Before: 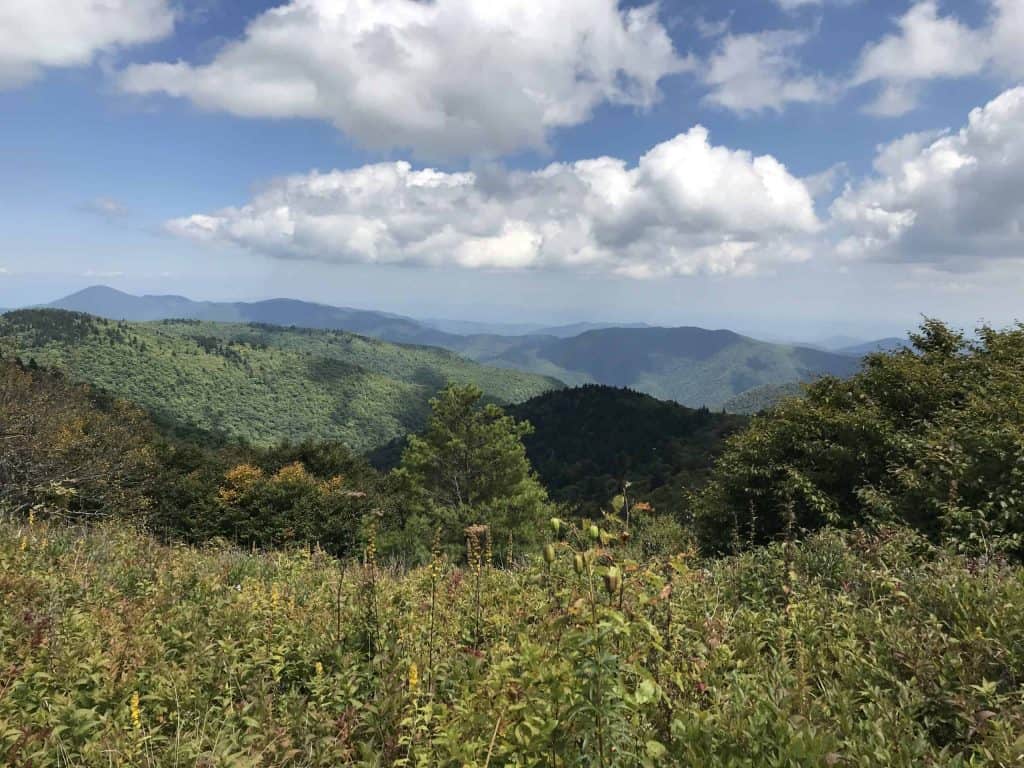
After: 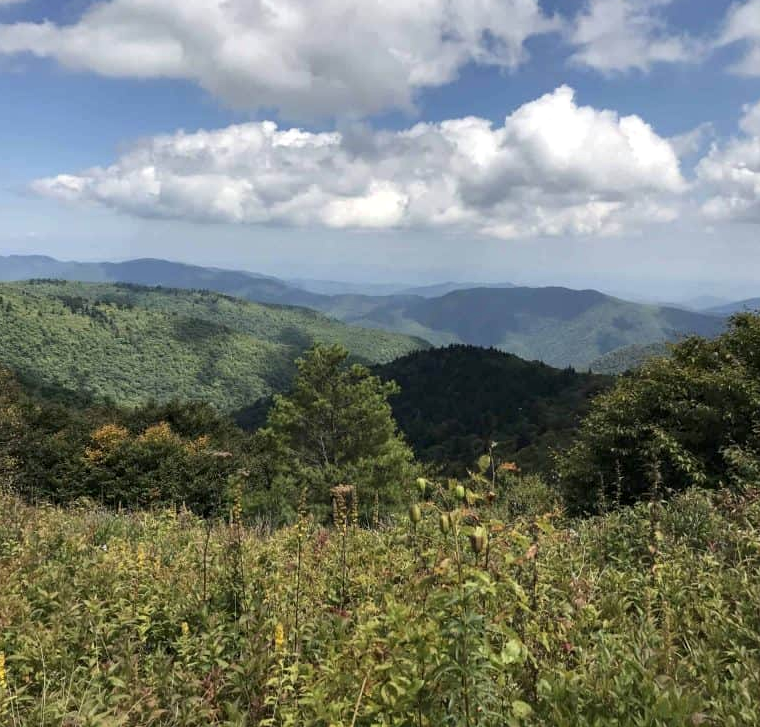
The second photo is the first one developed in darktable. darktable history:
local contrast: highlights 100%, shadows 100%, detail 120%, midtone range 0.2
crop and rotate: left 13.15%, top 5.251%, right 12.609%
